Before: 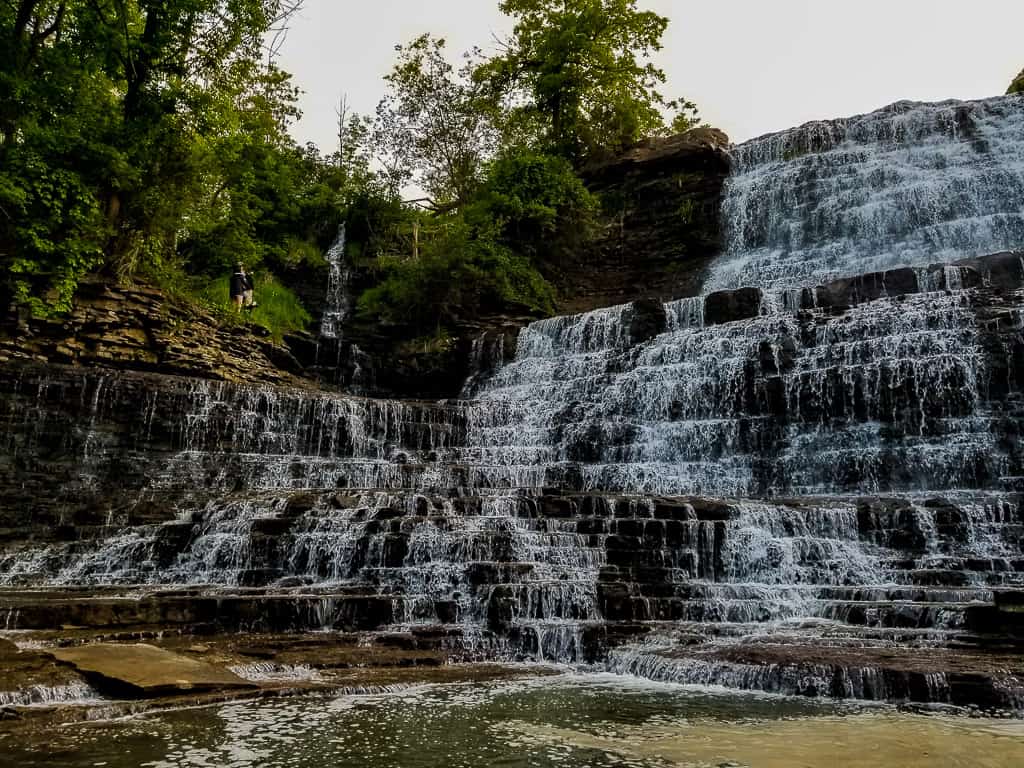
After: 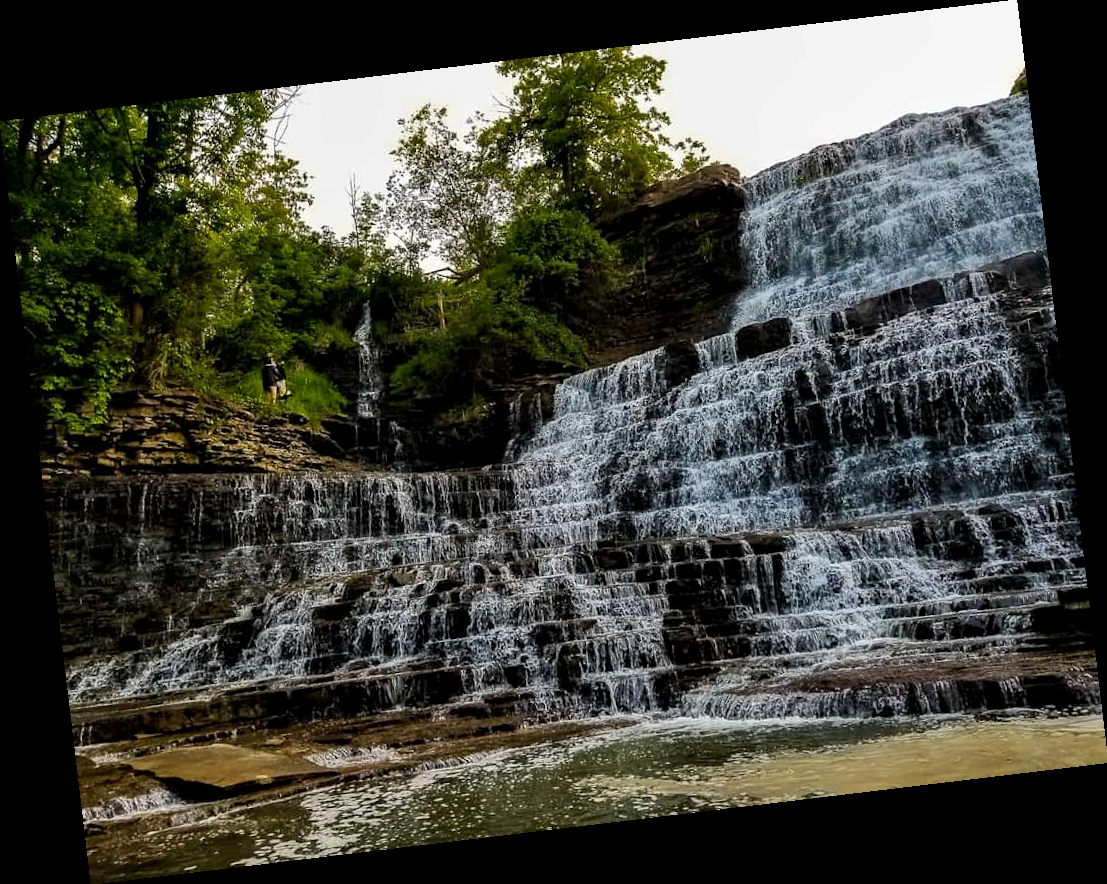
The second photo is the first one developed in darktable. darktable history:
rotate and perspective: rotation -6.83°, automatic cropping off
exposure: black level correction 0.001, exposure 0.3 EV, compensate highlight preservation false
